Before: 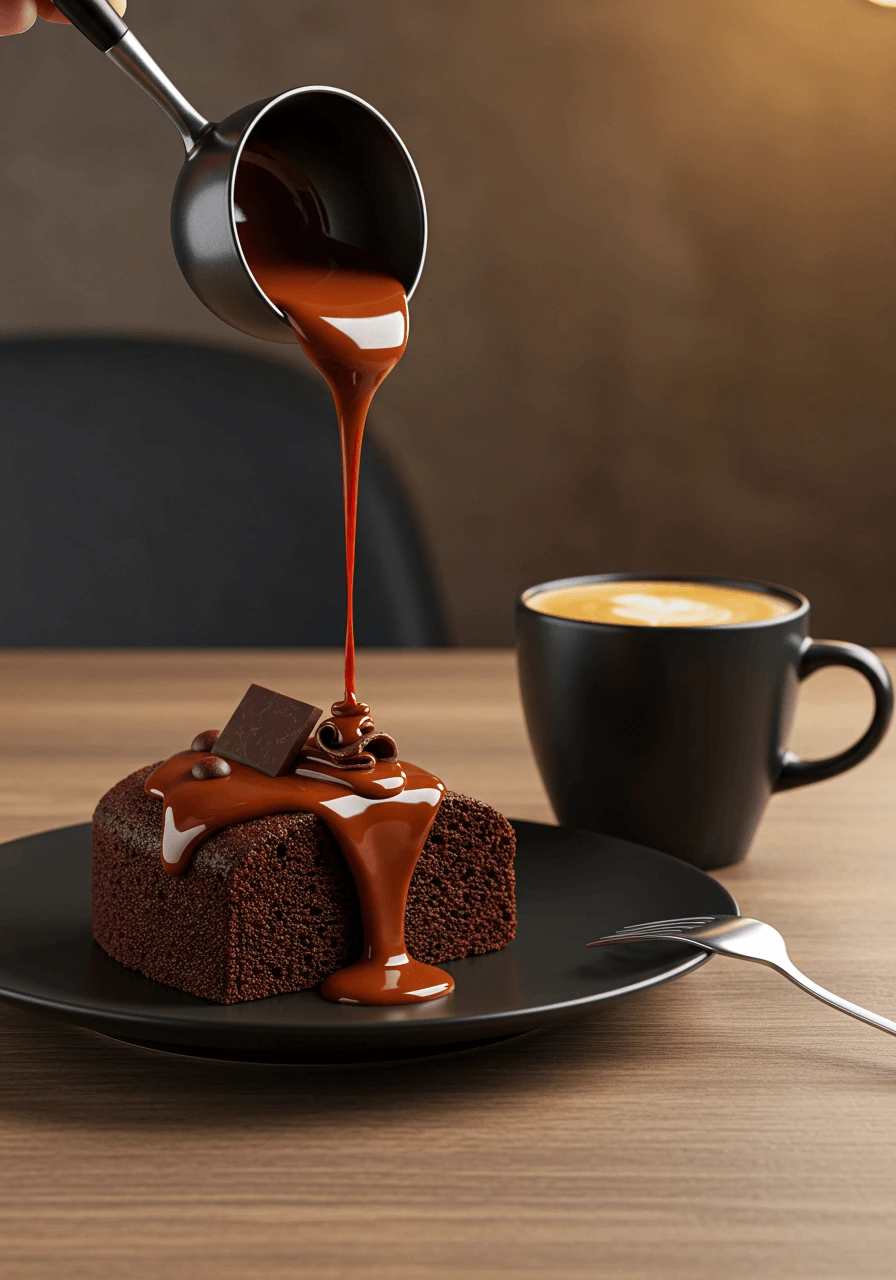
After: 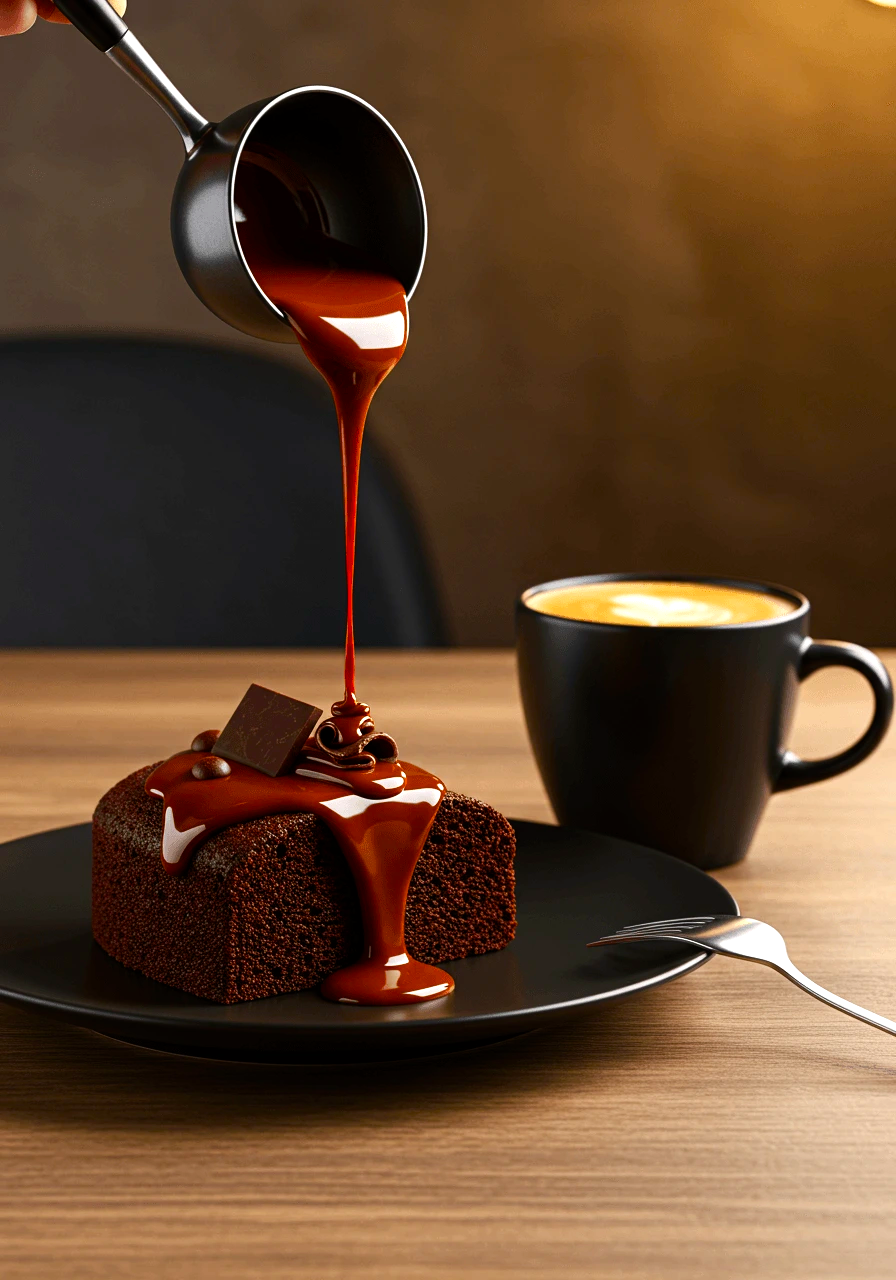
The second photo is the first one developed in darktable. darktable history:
contrast brightness saturation: contrast 0.08, saturation 0.2
color balance rgb: shadows lift › luminance -20%, power › hue 72.24°, highlights gain › luminance 15%, global offset › hue 171.6°, perceptual saturation grading › highlights -15%, perceptual saturation grading › shadows 25%, global vibrance 30%, contrast 10%
